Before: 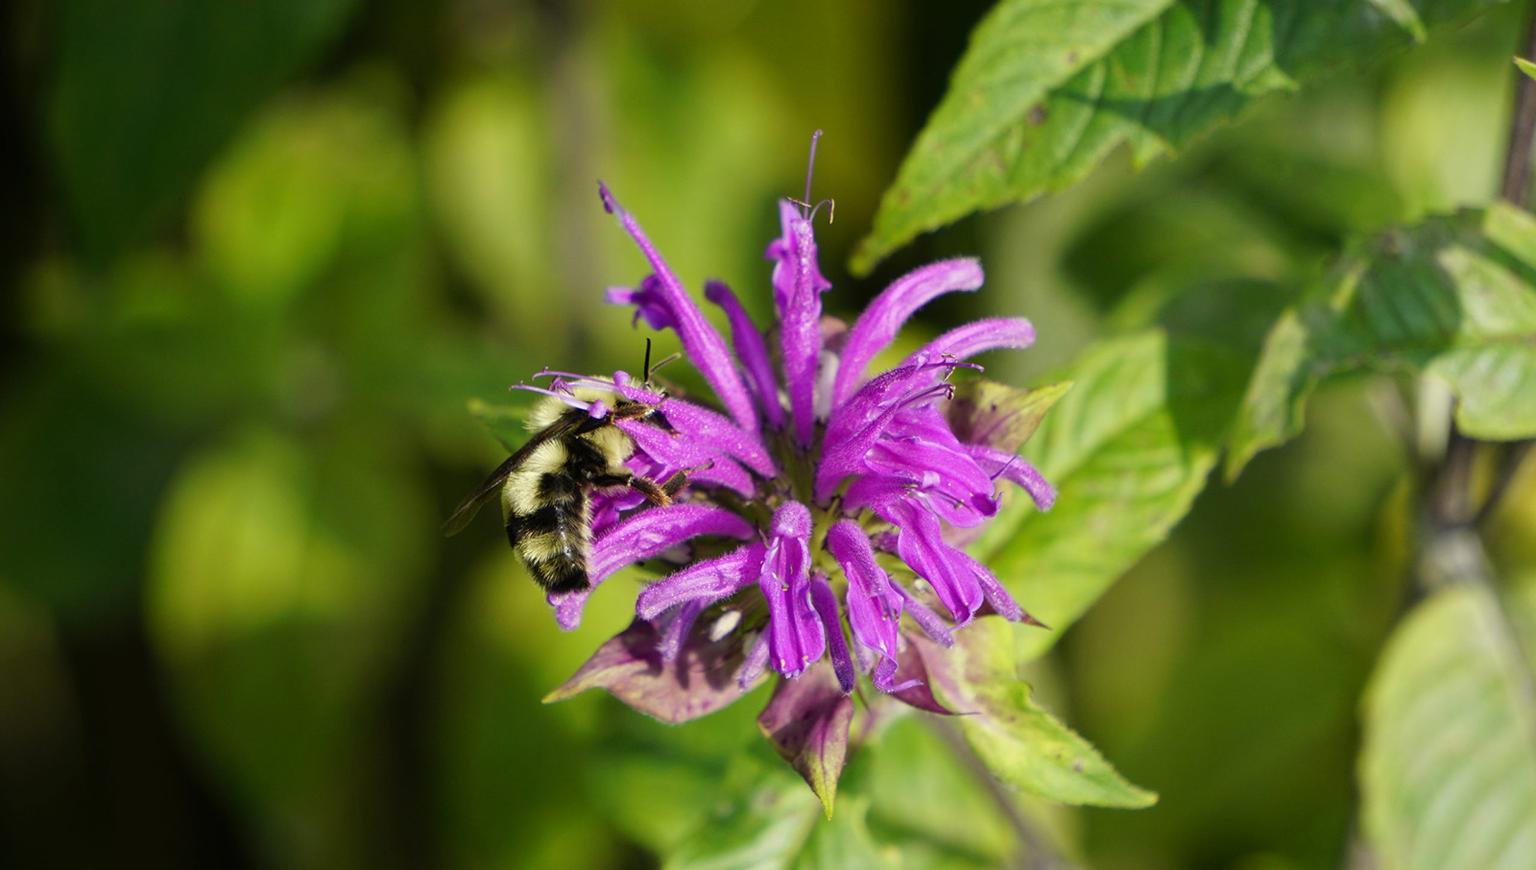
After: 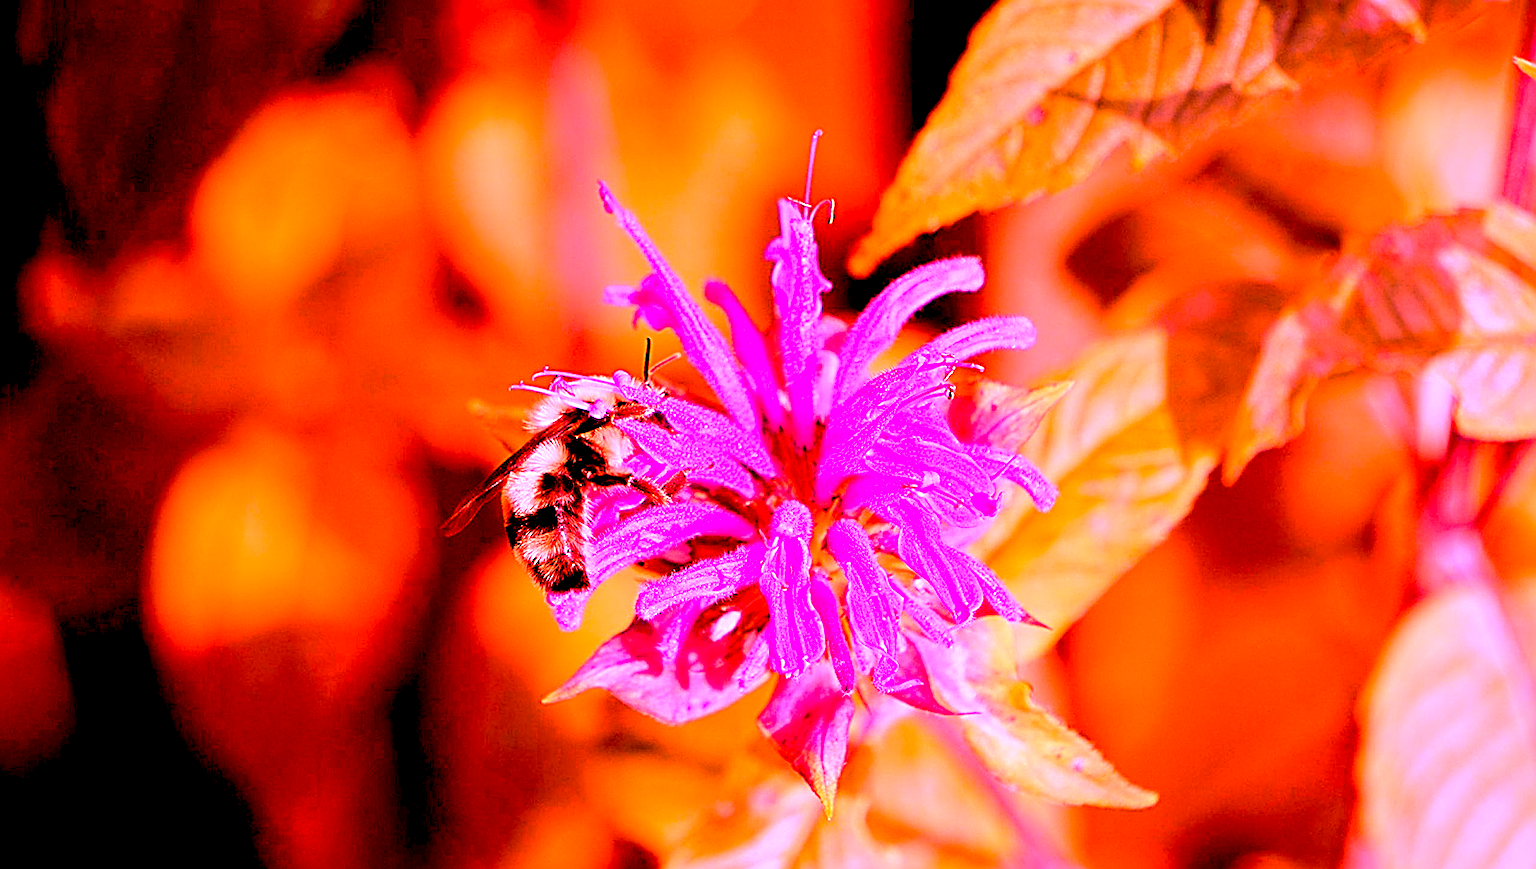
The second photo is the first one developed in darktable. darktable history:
exposure: black level correction 0.056, exposure -0.039 EV, compensate highlight preservation false
sharpen: on, module defaults
white balance: red 4.26, blue 1.802
